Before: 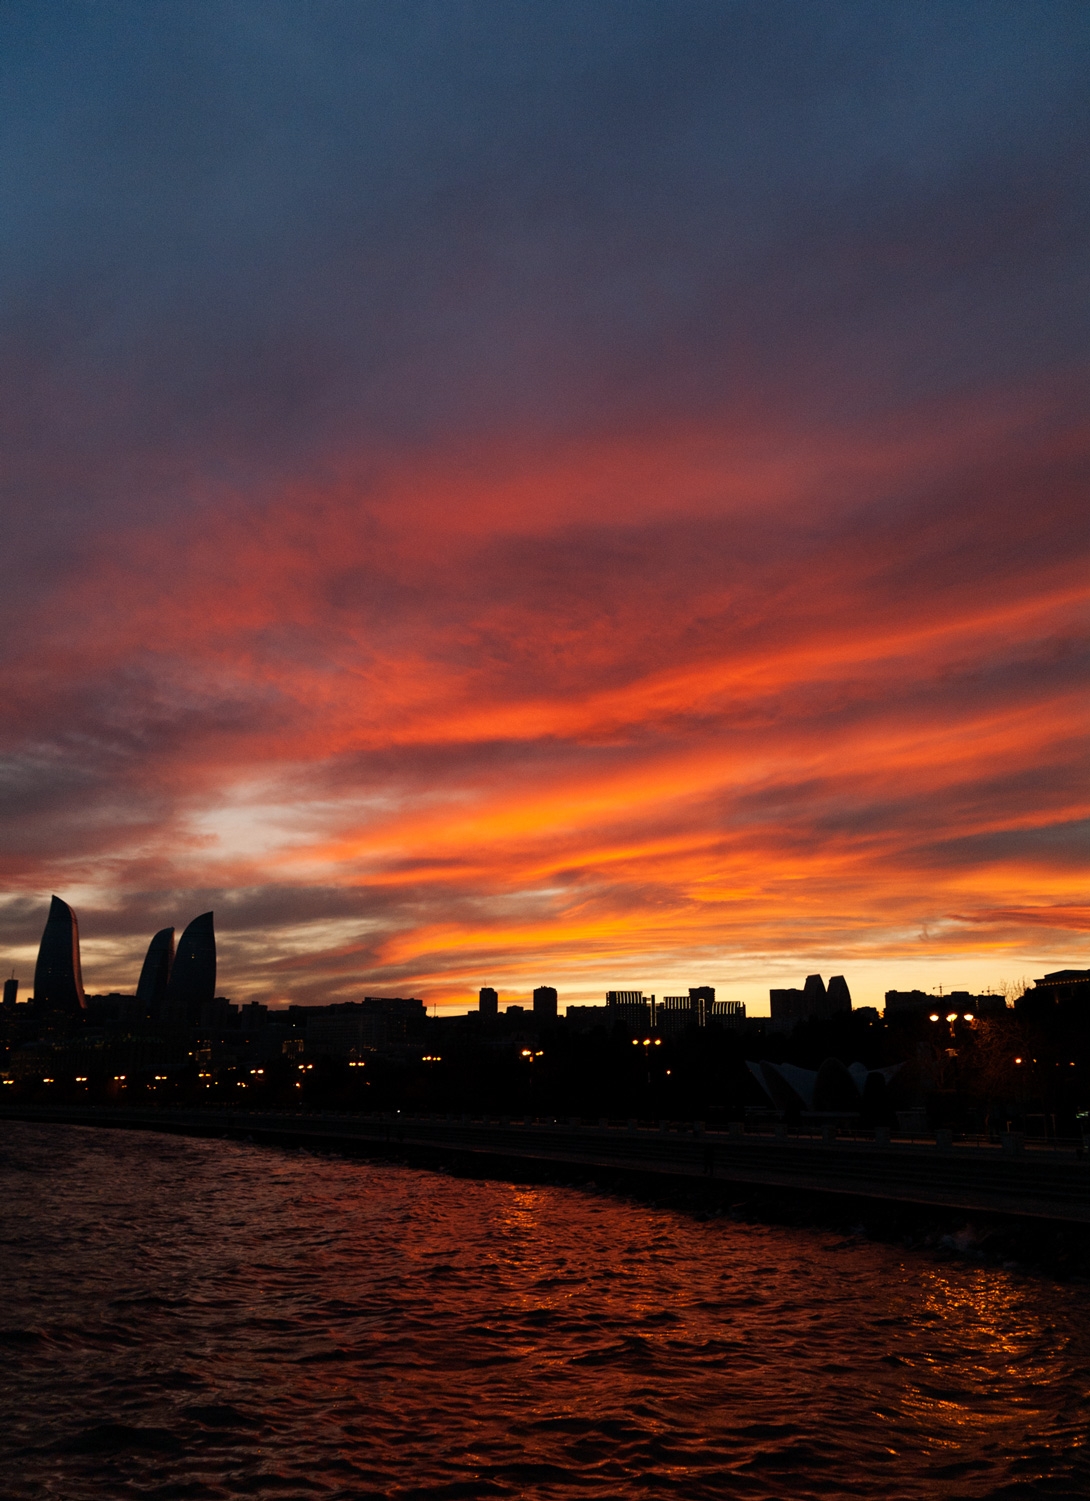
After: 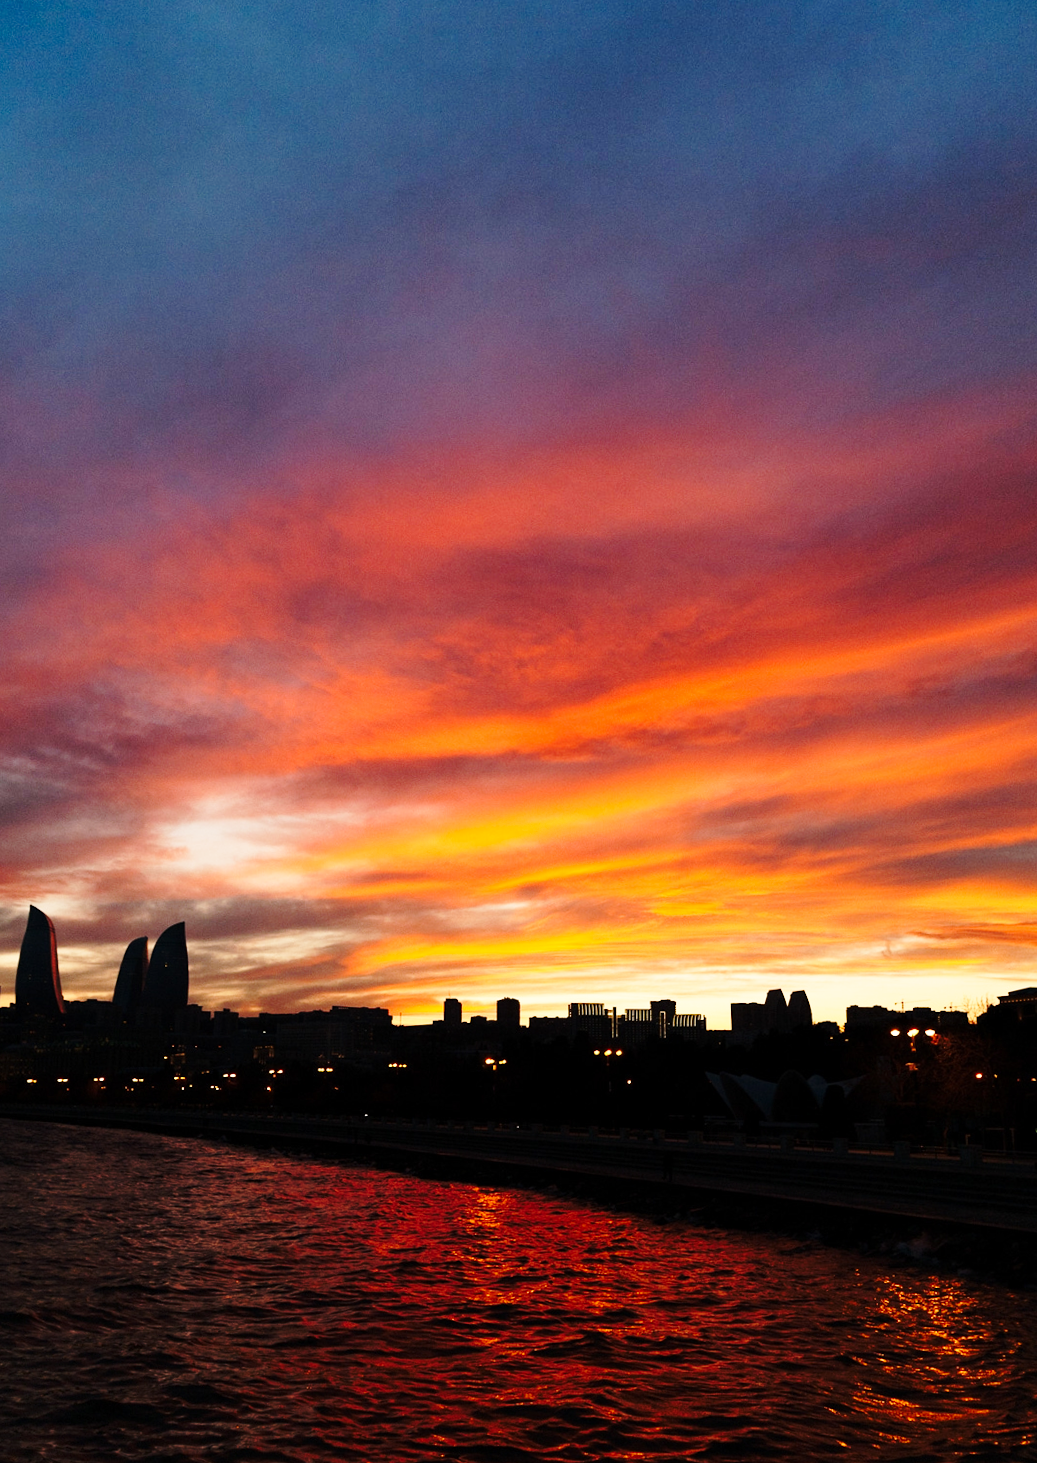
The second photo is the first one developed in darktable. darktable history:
base curve: curves: ch0 [(0, 0) (0.032, 0.037) (0.105, 0.228) (0.435, 0.76) (0.856, 0.983) (1, 1)], preserve colors none
rotate and perspective: rotation 0.074°, lens shift (vertical) 0.096, lens shift (horizontal) -0.041, crop left 0.043, crop right 0.952, crop top 0.024, crop bottom 0.979
